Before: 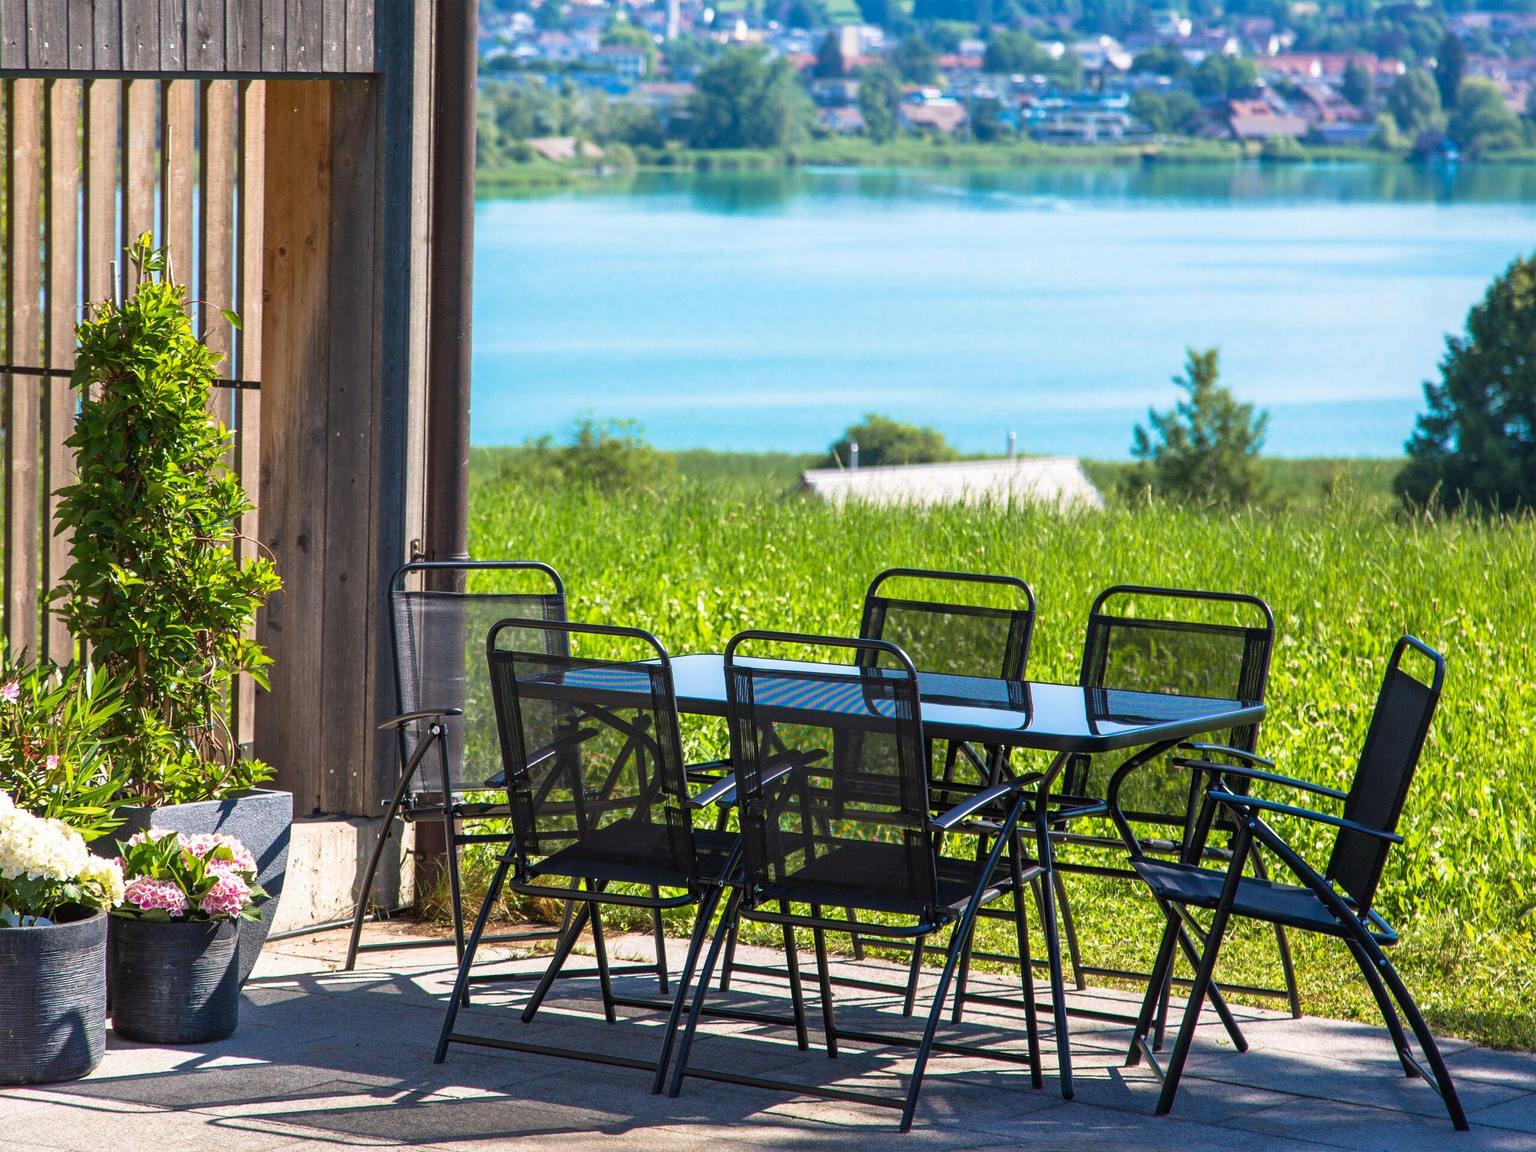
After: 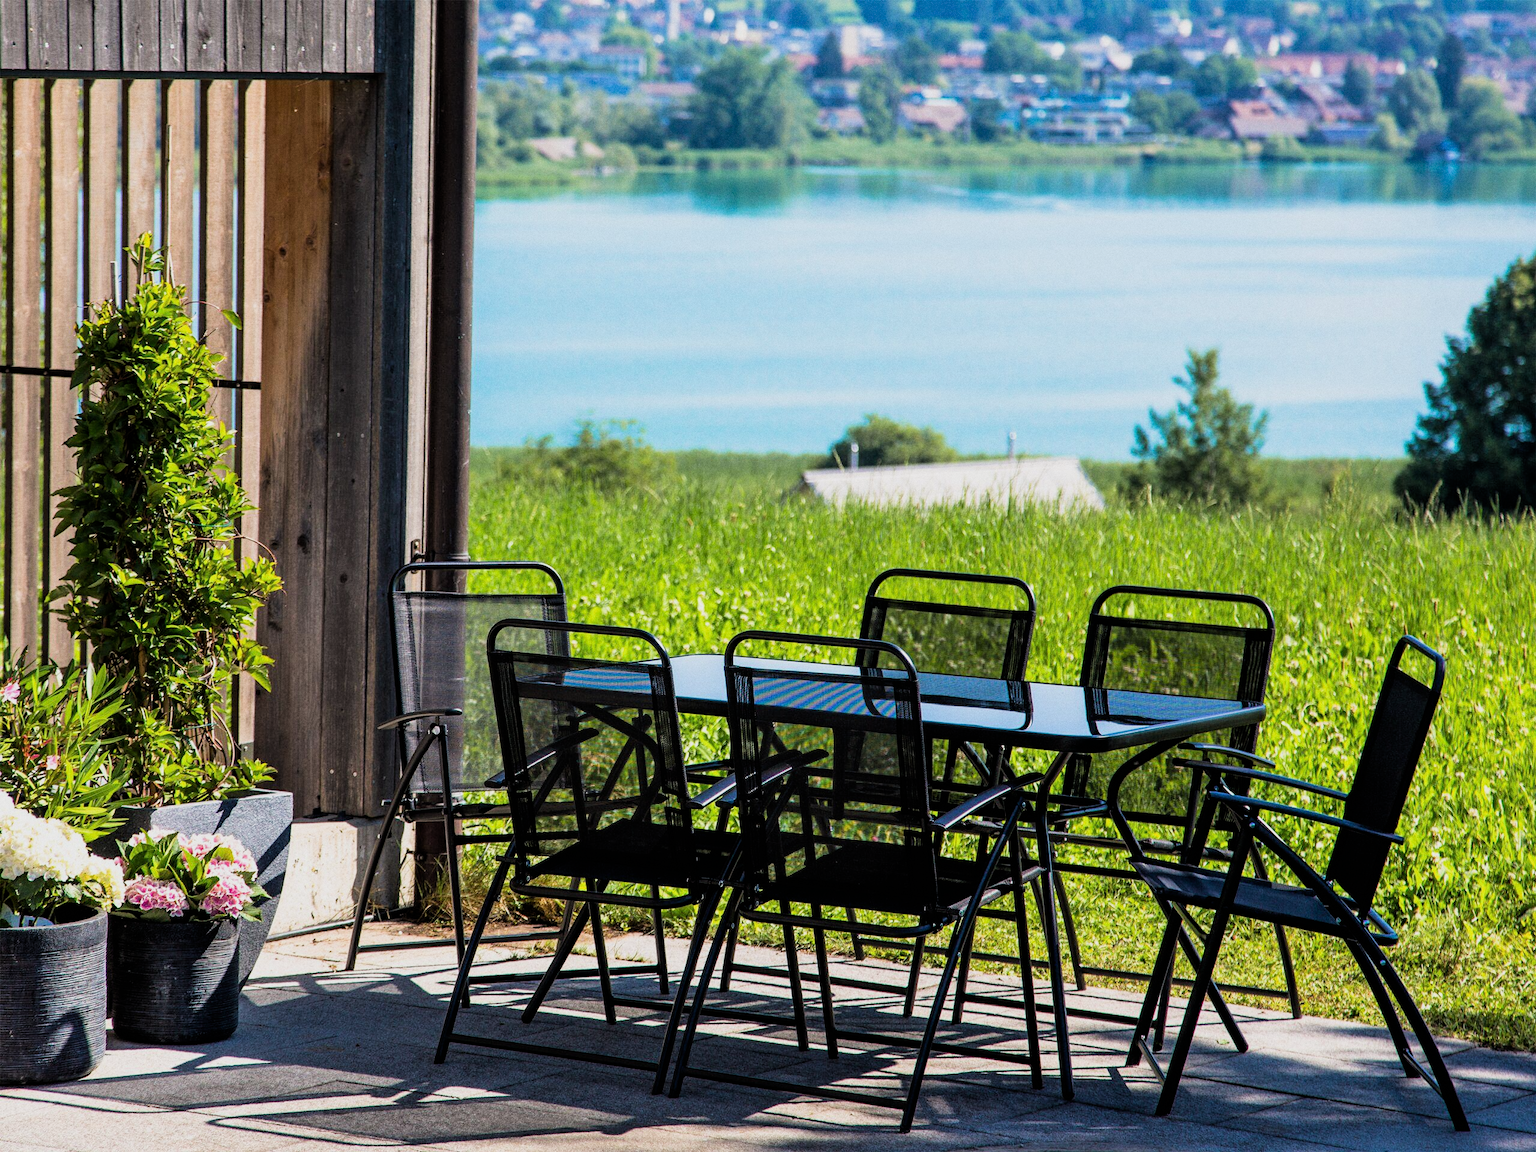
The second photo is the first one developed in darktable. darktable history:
grain: coarseness 0.09 ISO
filmic rgb: black relative exposure -5 EV, white relative exposure 3.5 EV, hardness 3.19, contrast 1.2, highlights saturation mix -50%
